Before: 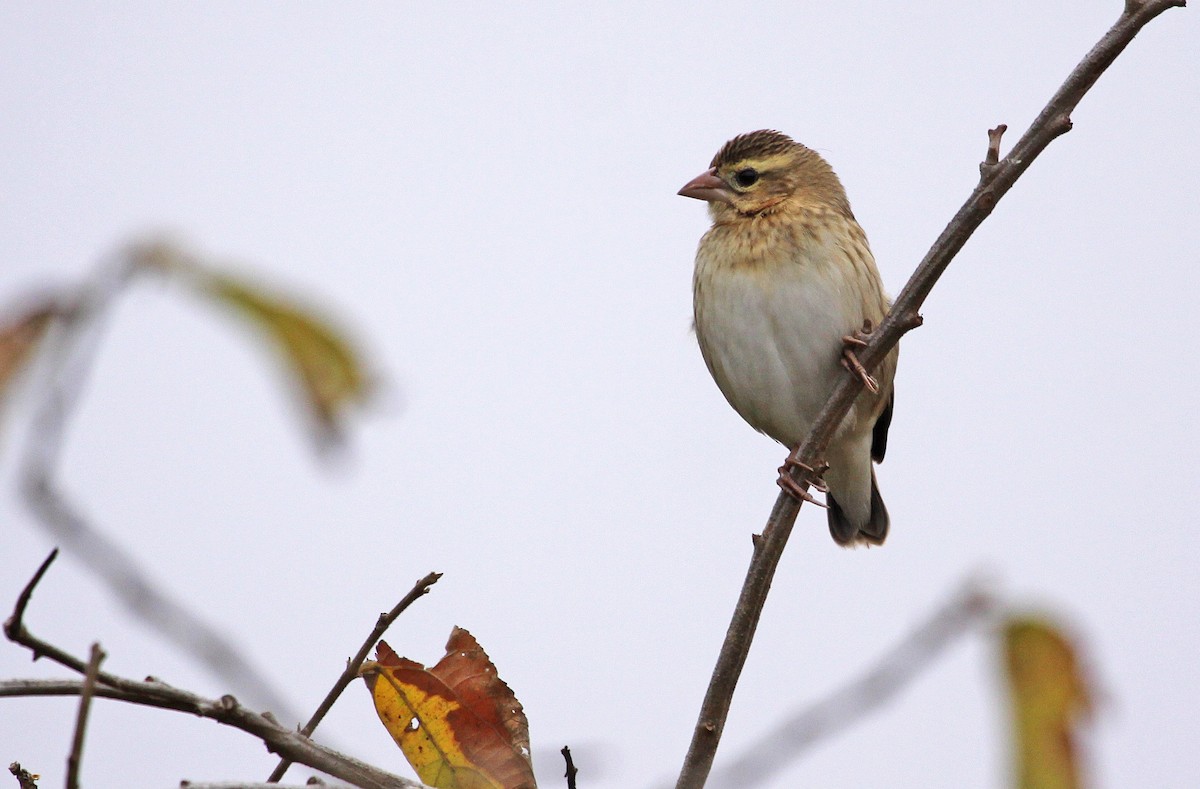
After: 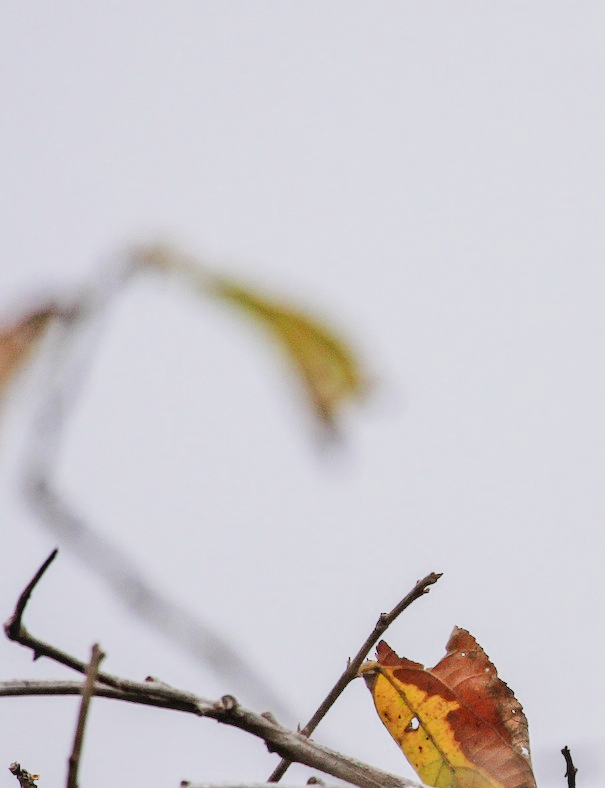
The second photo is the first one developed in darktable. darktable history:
crop and rotate: left 0.046%, top 0%, right 49.458%
filmic rgb: black relative exposure -9.22 EV, white relative exposure 6.83 EV, hardness 3.08, contrast 1.054
local contrast: on, module defaults
exposure: black level correction 0, exposure 0.692 EV, compensate highlight preservation false
